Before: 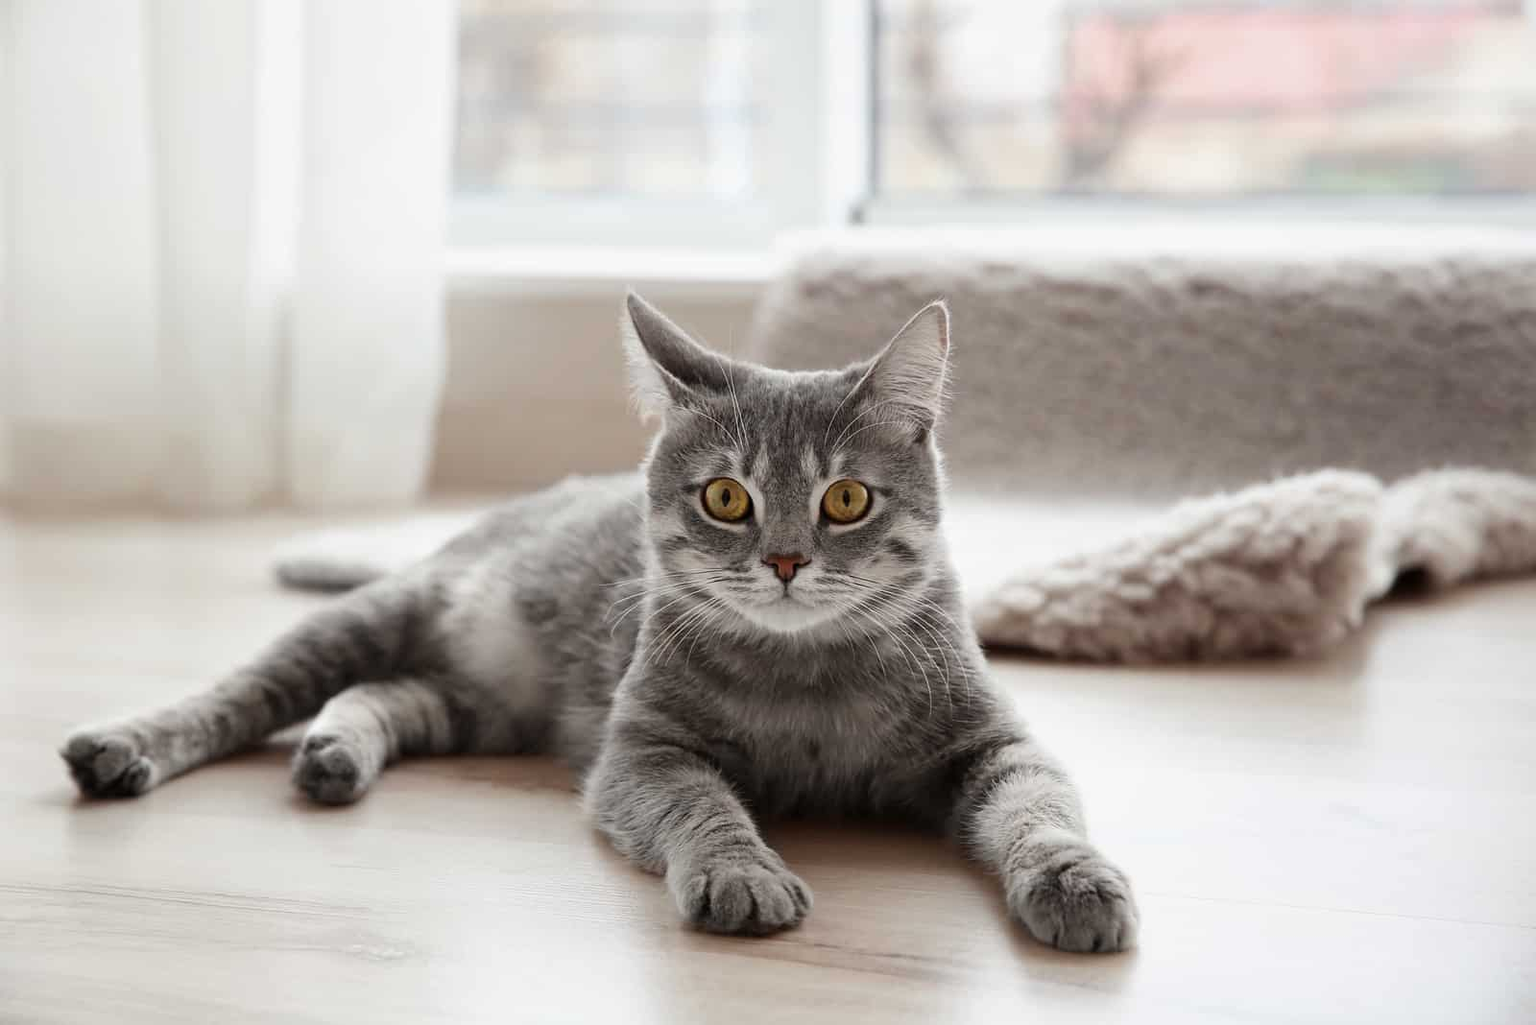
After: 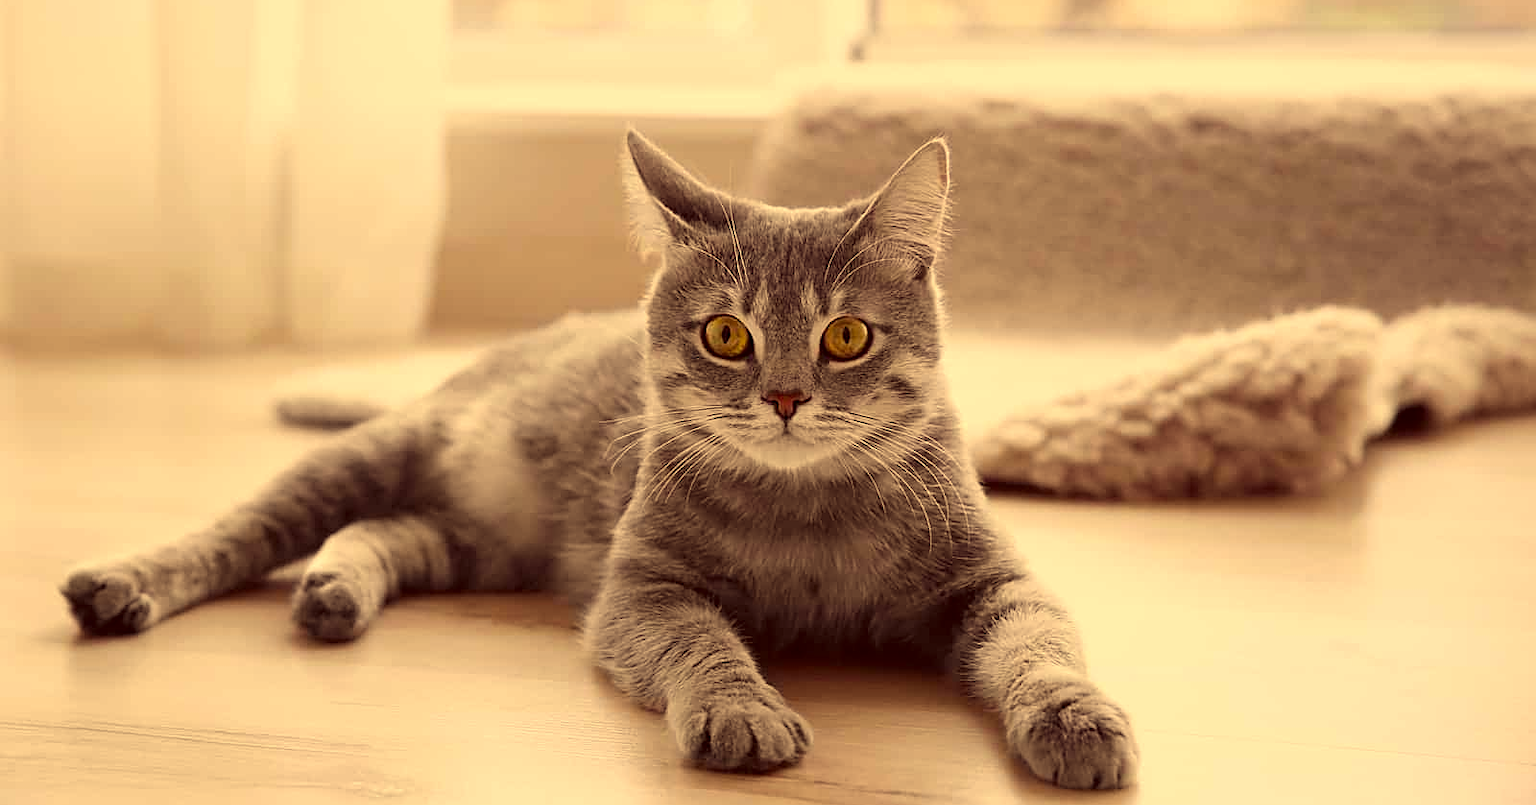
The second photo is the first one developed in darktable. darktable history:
sharpen: on, module defaults
crop and rotate: top 15.951%, bottom 5.478%
color correction: highlights a* 9.65, highlights b* 39.49, shadows a* 14.25, shadows b* 3.21
